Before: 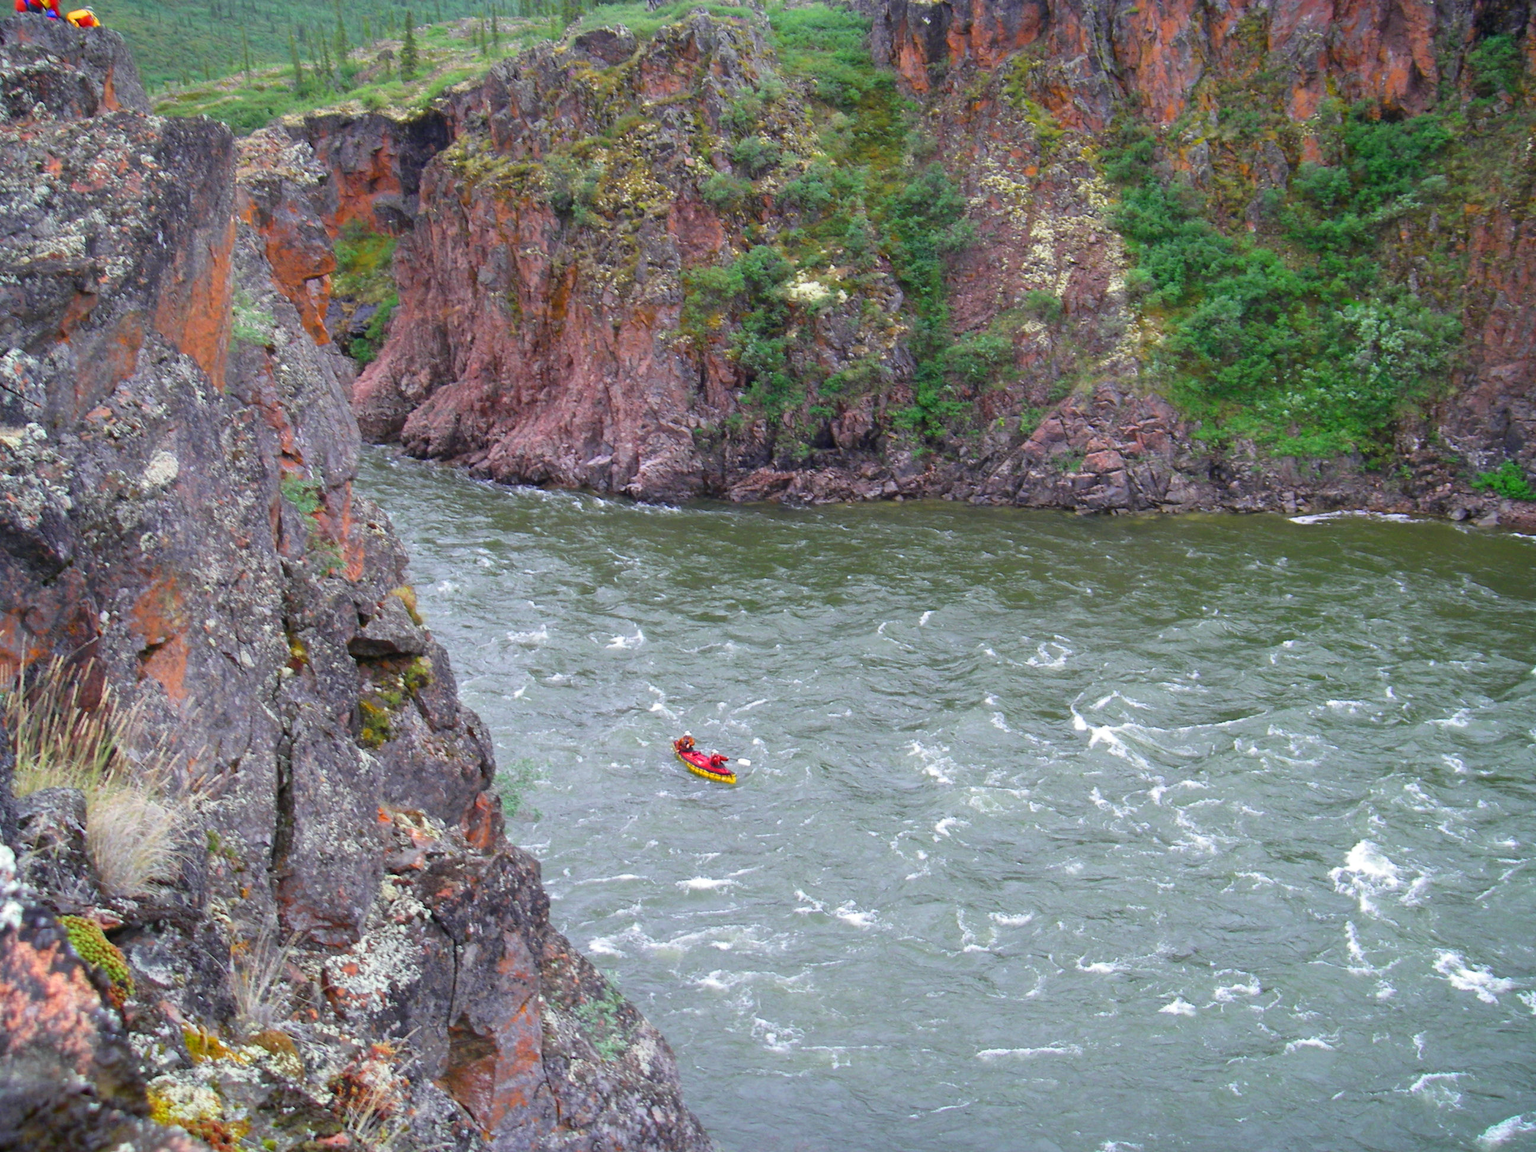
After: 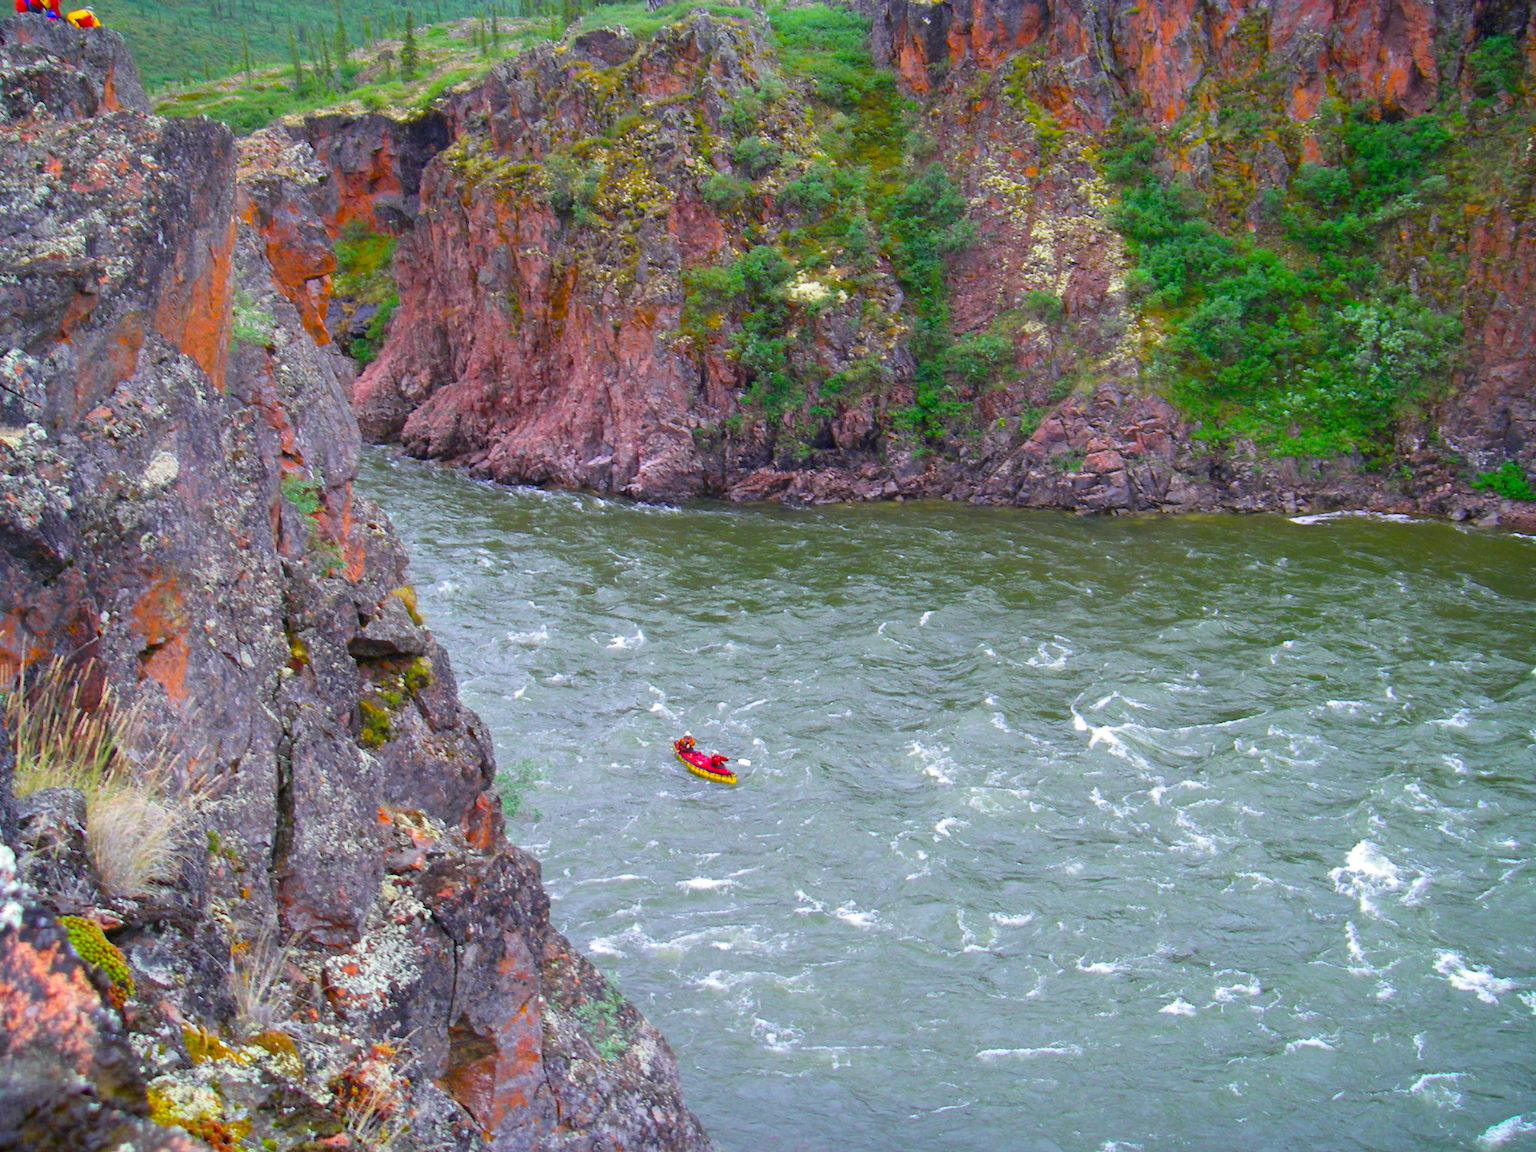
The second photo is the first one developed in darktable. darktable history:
color balance rgb: perceptual saturation grading › global saturation 31.261%, global vibrance 20%
